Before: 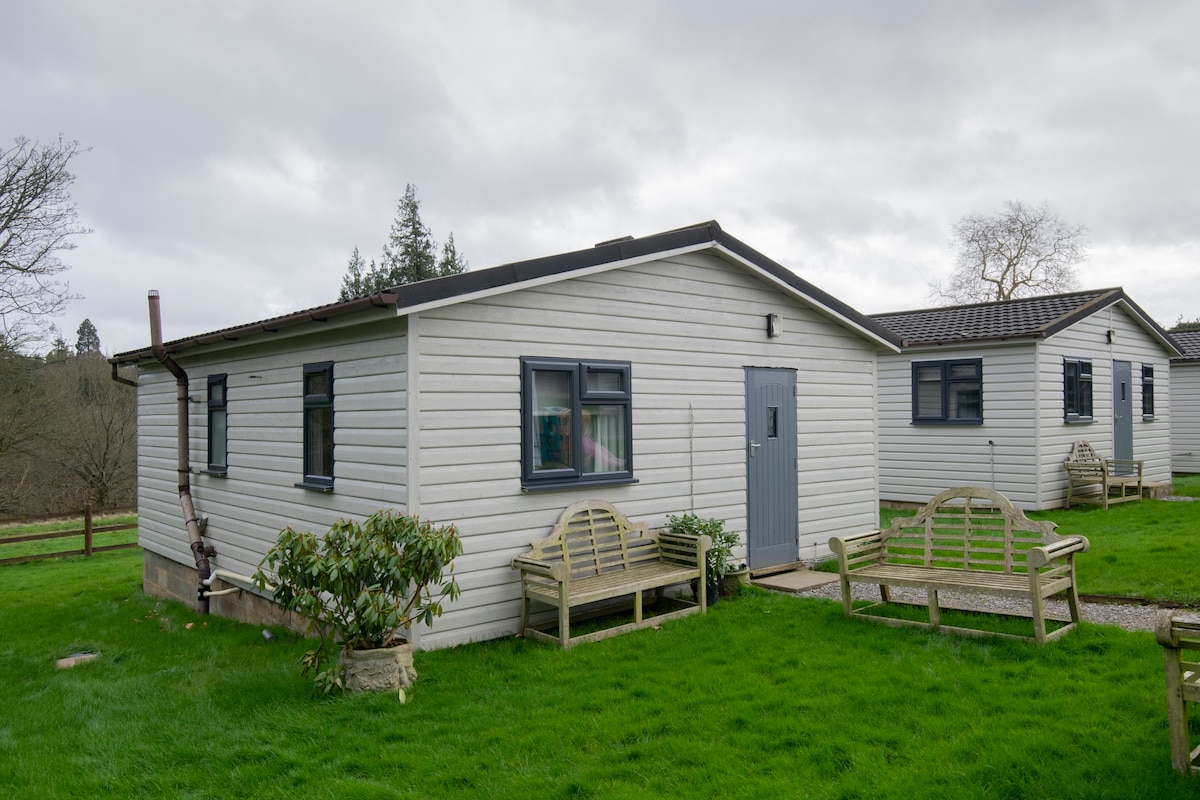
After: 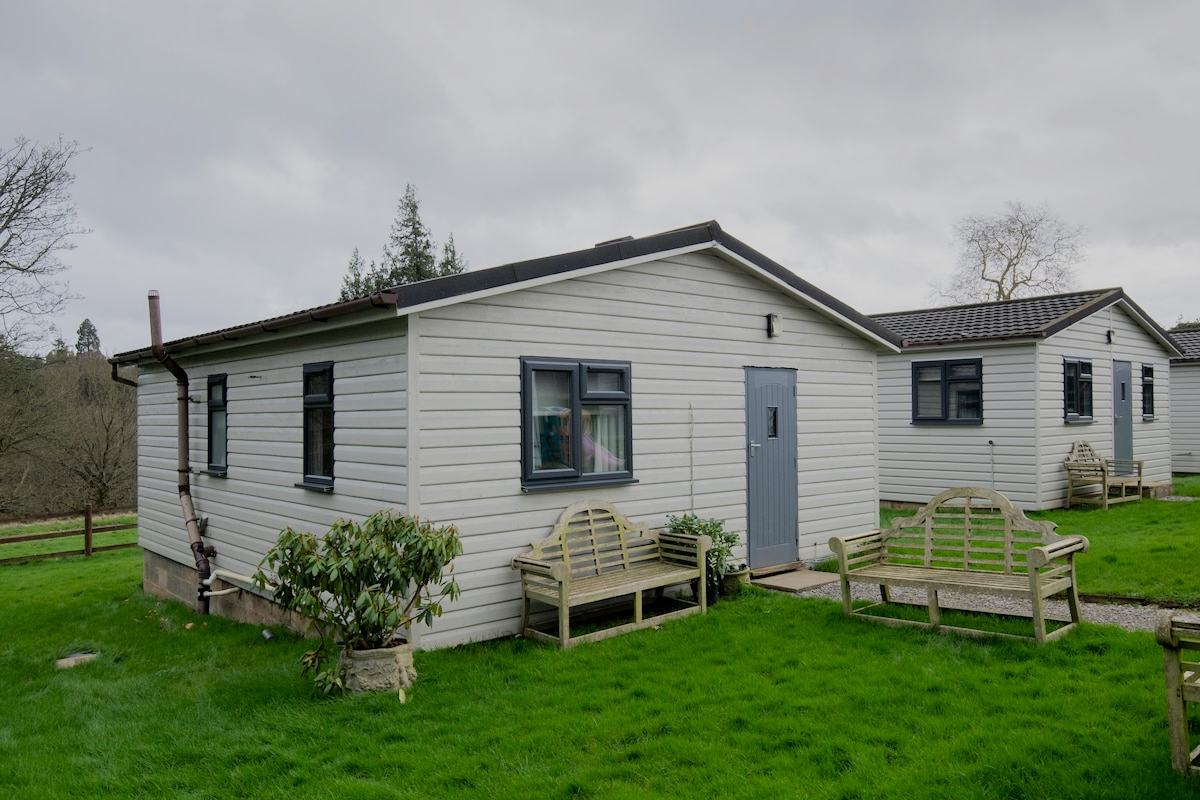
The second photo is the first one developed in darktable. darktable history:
filmic rgb: black relative exposure -8.42 EV, white relative exposure 4.68 EV, hardness 3.82, color science v6 (2022)
